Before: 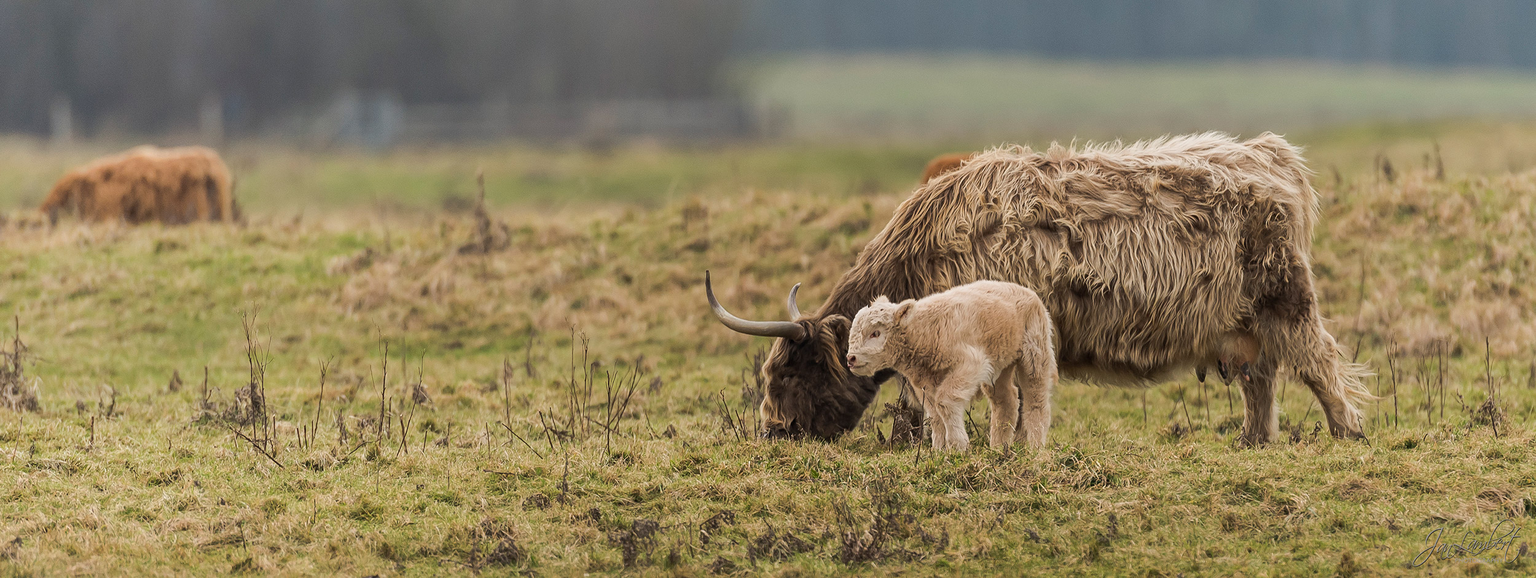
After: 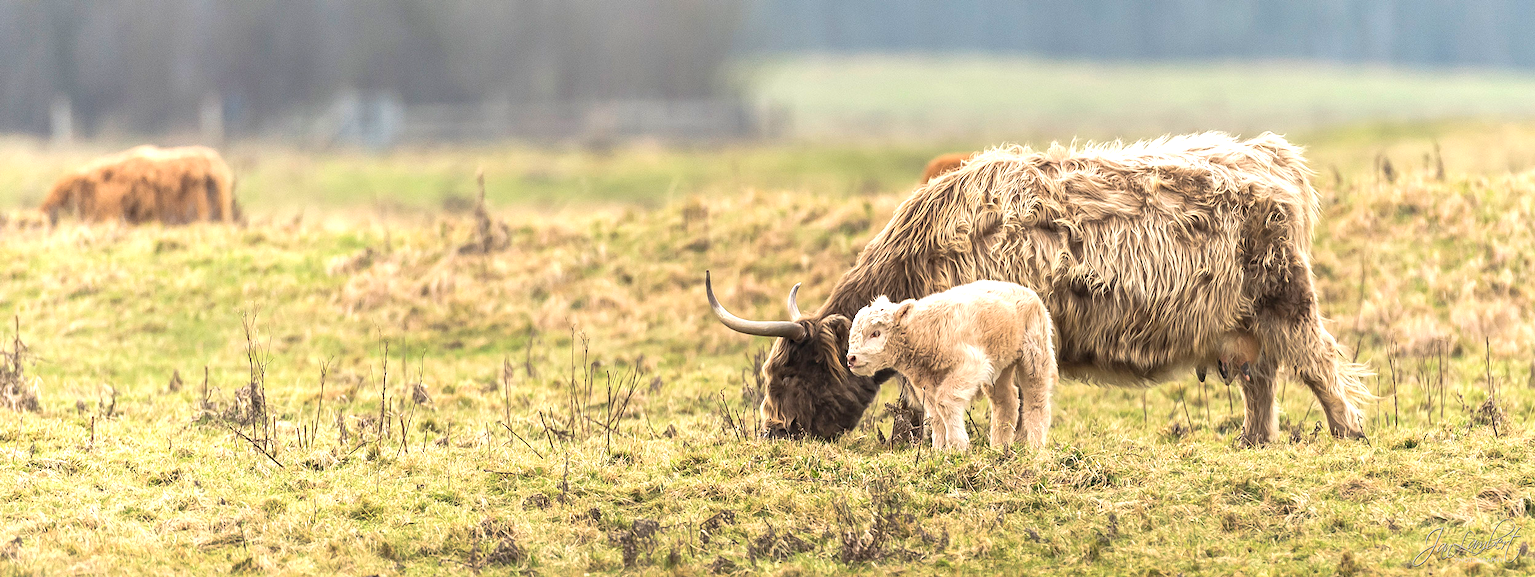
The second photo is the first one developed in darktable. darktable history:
exposure: black level correction 0, exposure 1.2 EV, compensate exposure bias true, compensate highlight preservation false
tone equalizer: on, module defaults
